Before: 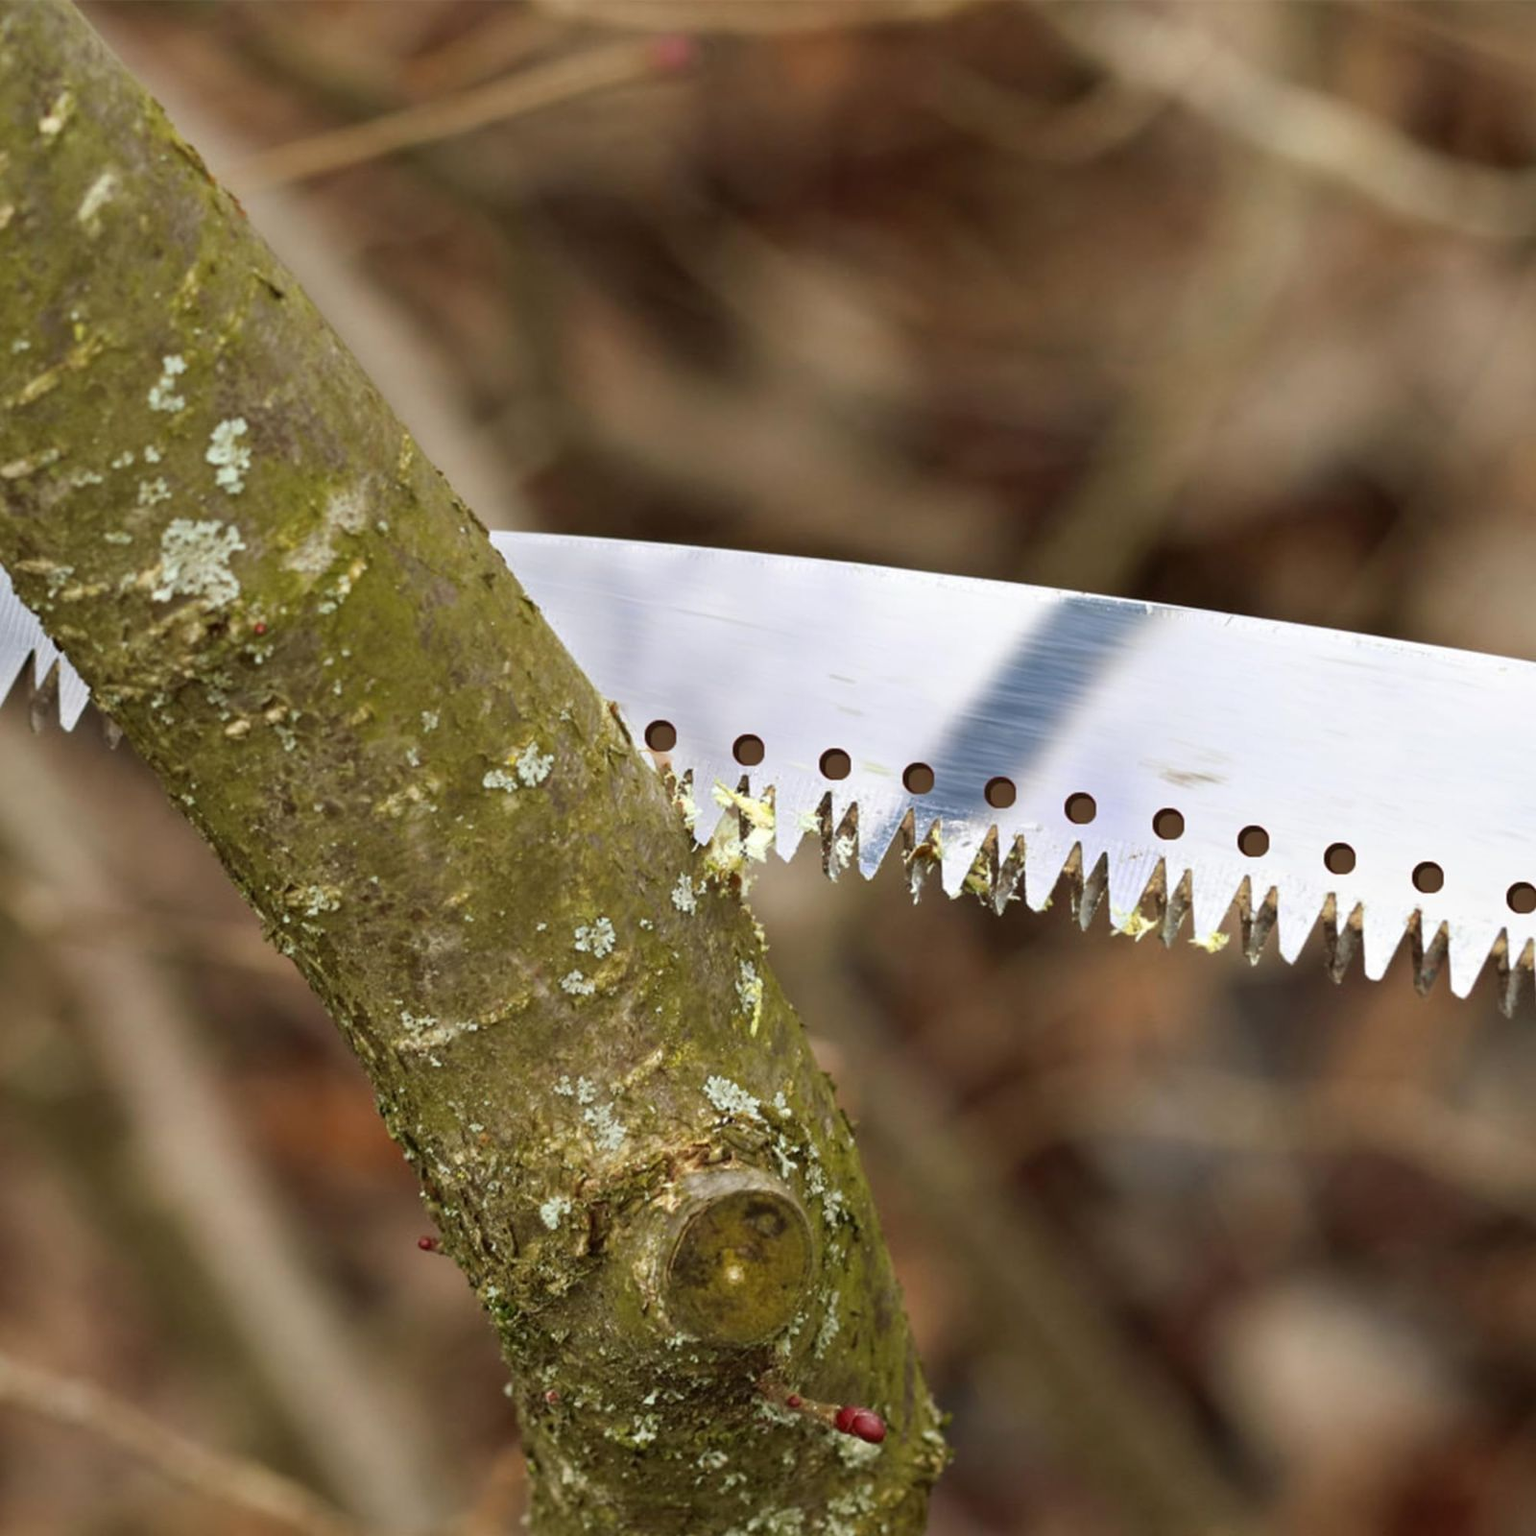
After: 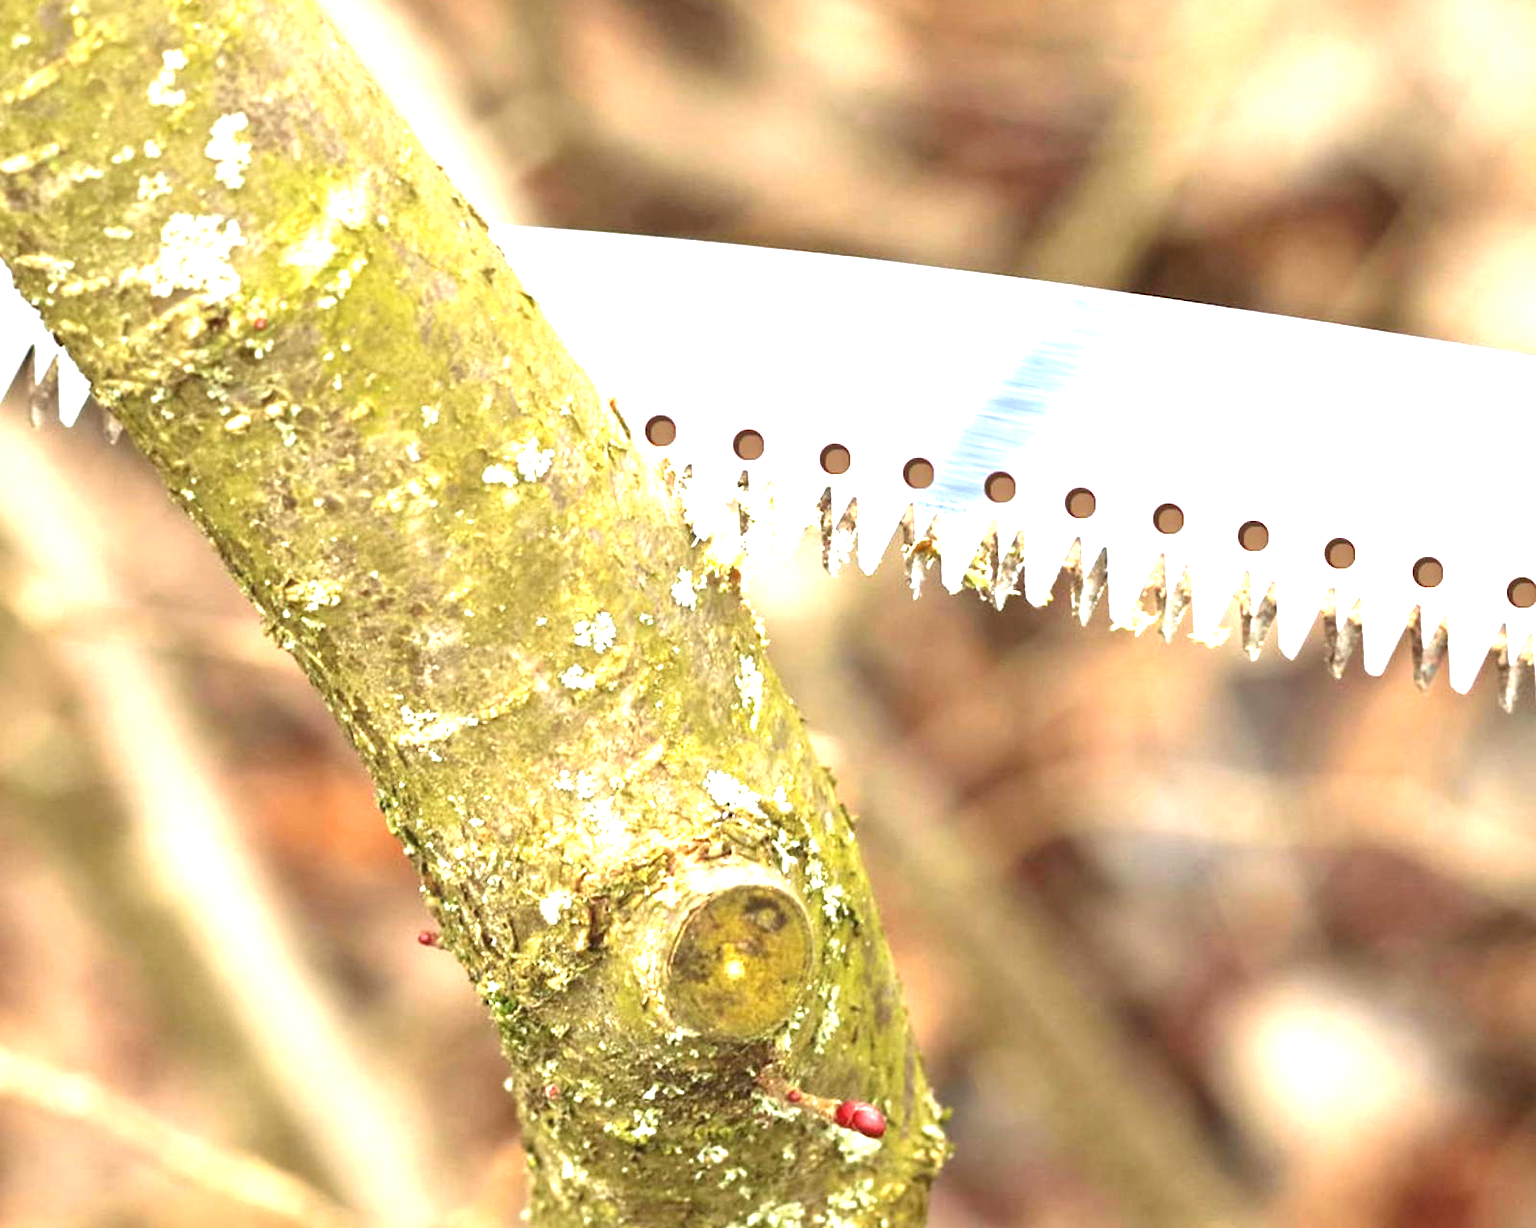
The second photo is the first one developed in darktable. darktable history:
exposure: black level correction 0, exposure 2.327 EV, compensate exposure bias true, compensate highlight preservation false
crop and rotate: top 19.998%
